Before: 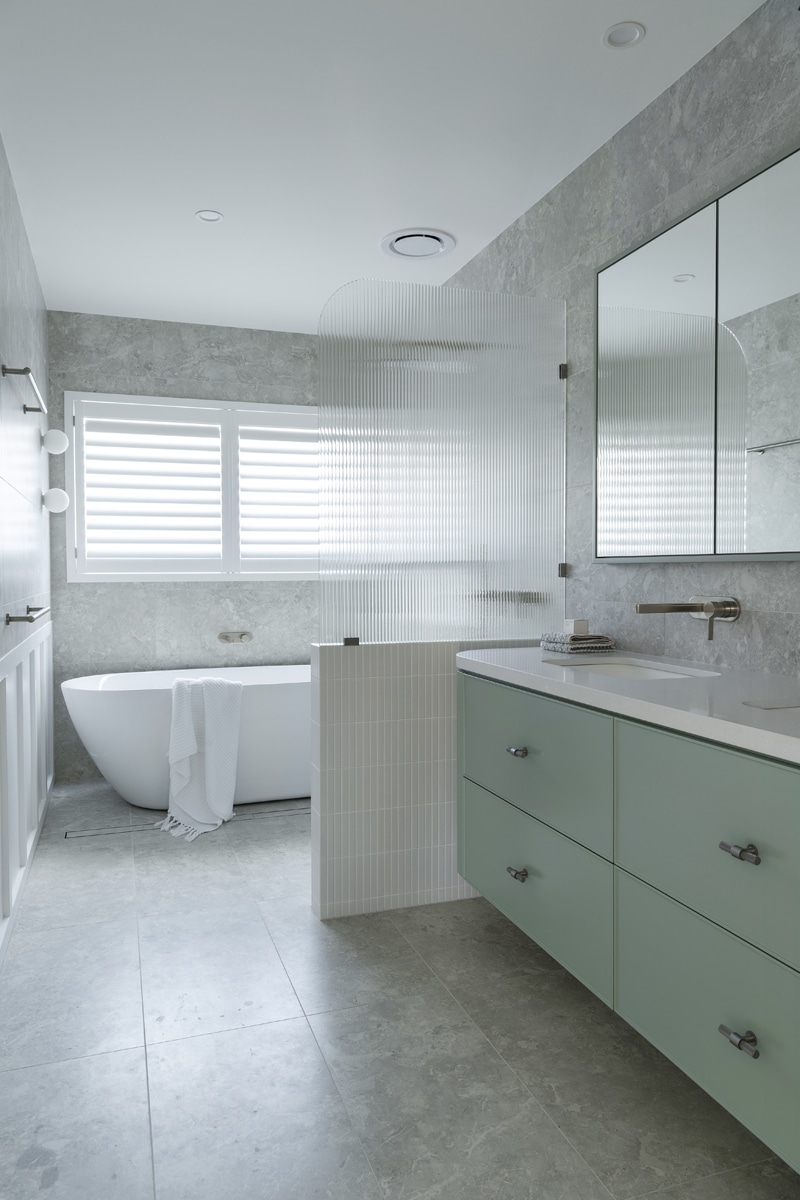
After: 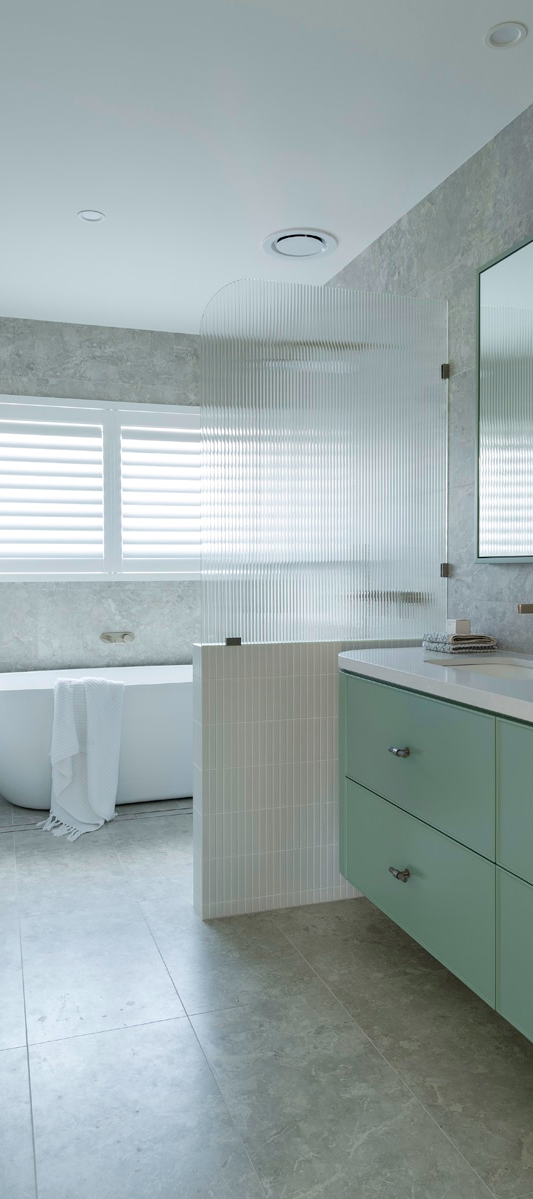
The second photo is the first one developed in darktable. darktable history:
velvia: on, module defaults
crop and rotate: left 14.918%, right 18.333%
